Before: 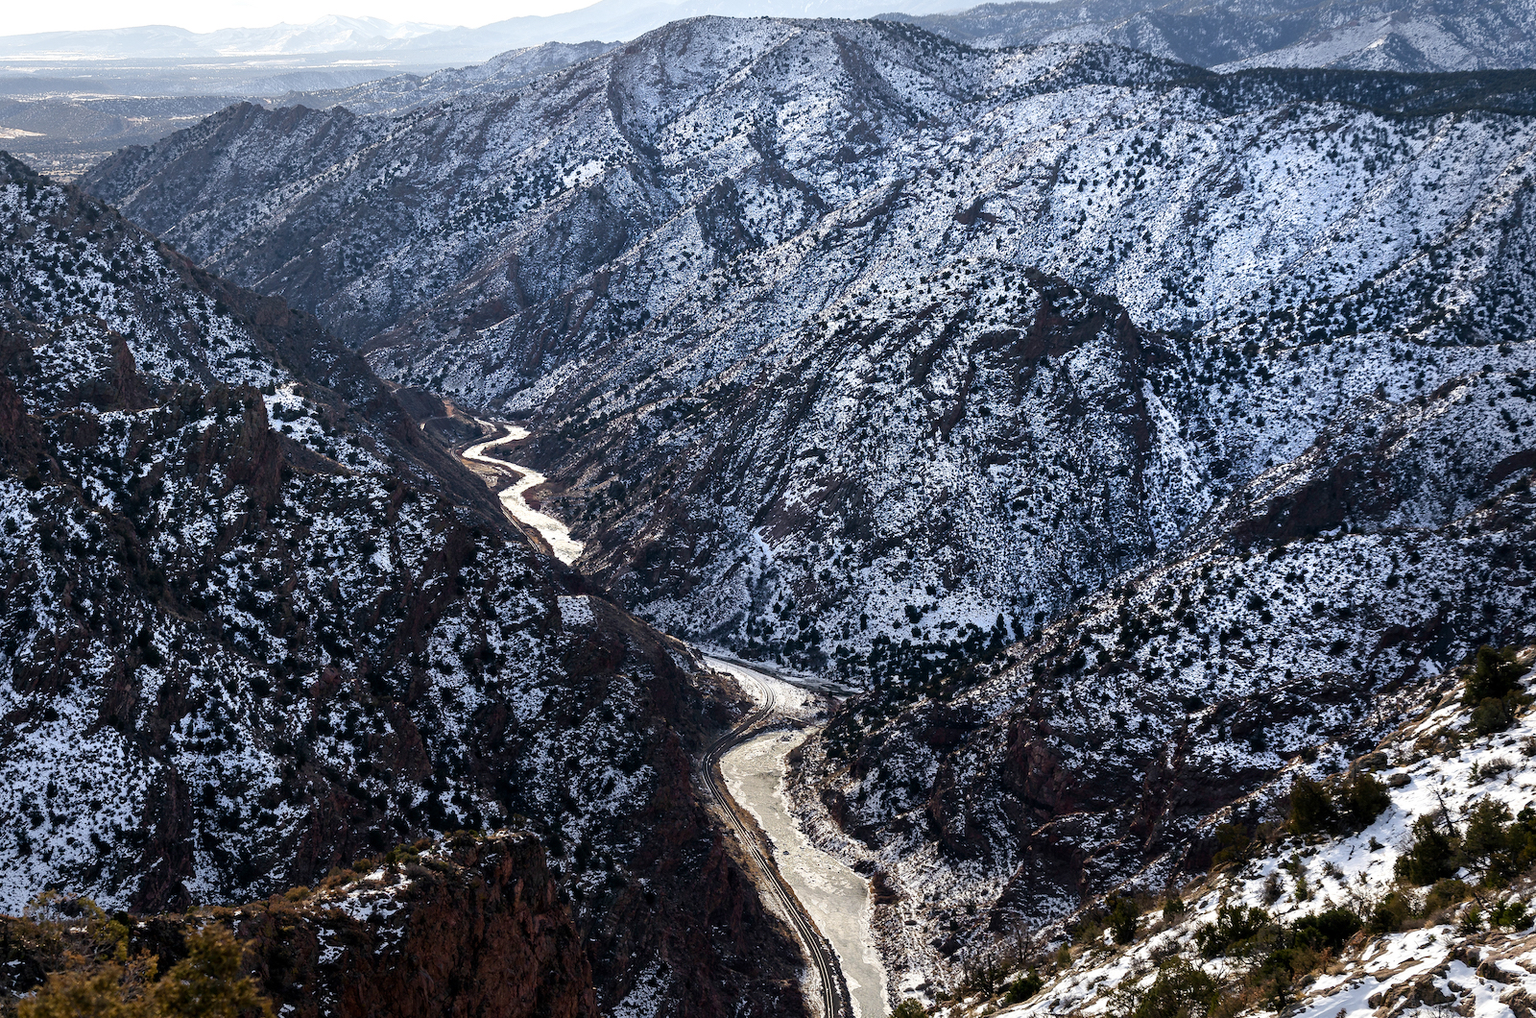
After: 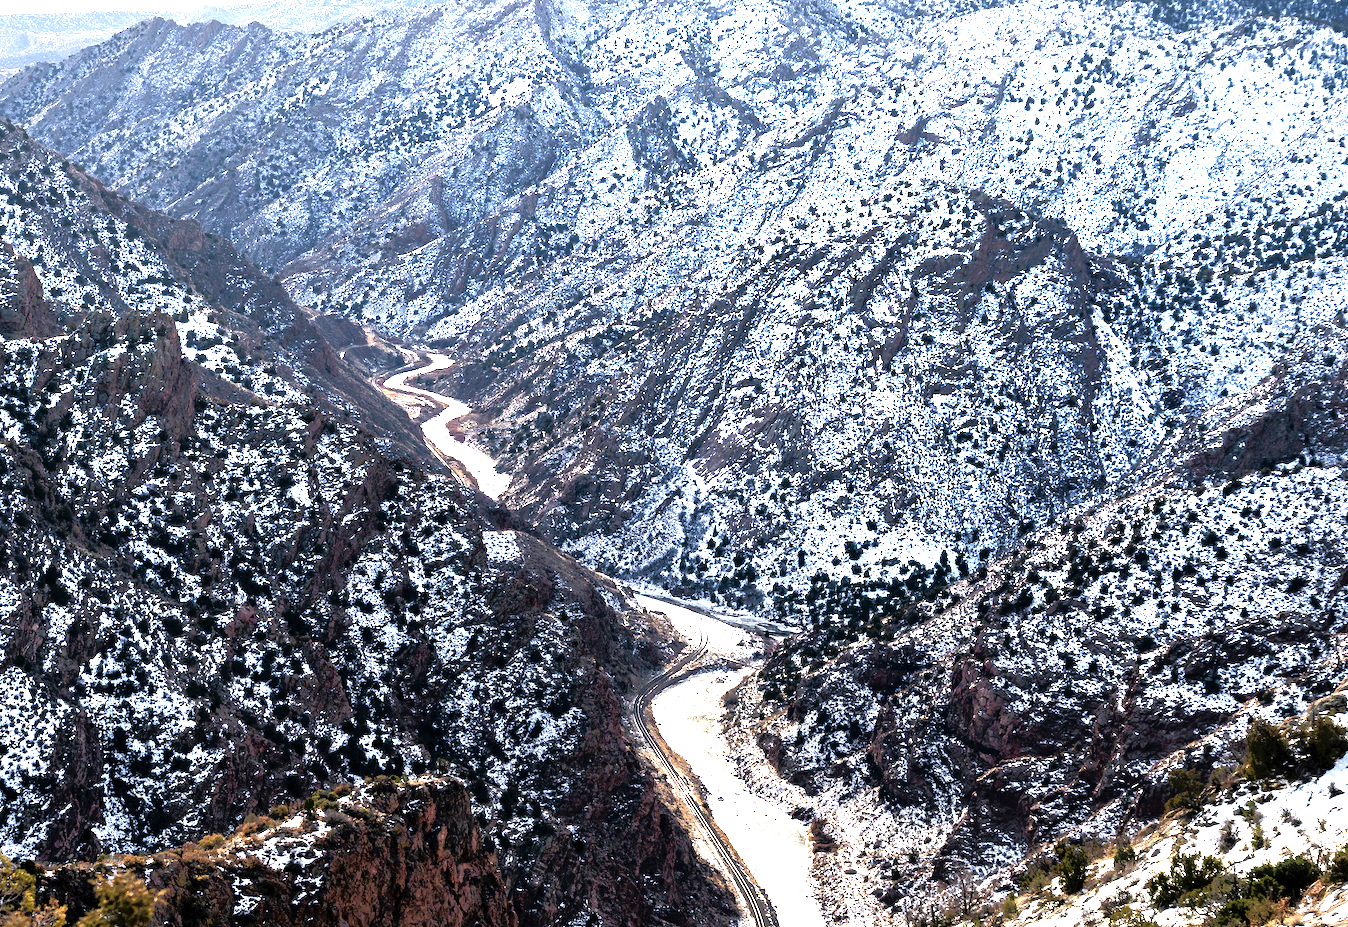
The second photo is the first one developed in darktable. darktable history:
crop: left 6.16%, top 8.405%, right 9.53%, bottom 4.058%
exposure: black level correction 0, exposure 0.392 EV, compensate exposure bias true, compensate highlight preservation false
tone equalizer: -8 EV -1.81 EV, -7 EV -1.19 EV, -6 EV -1.63 EV, edges refinement/feathering 500, mask exposure compensation -1.26 EV, preserve details no
